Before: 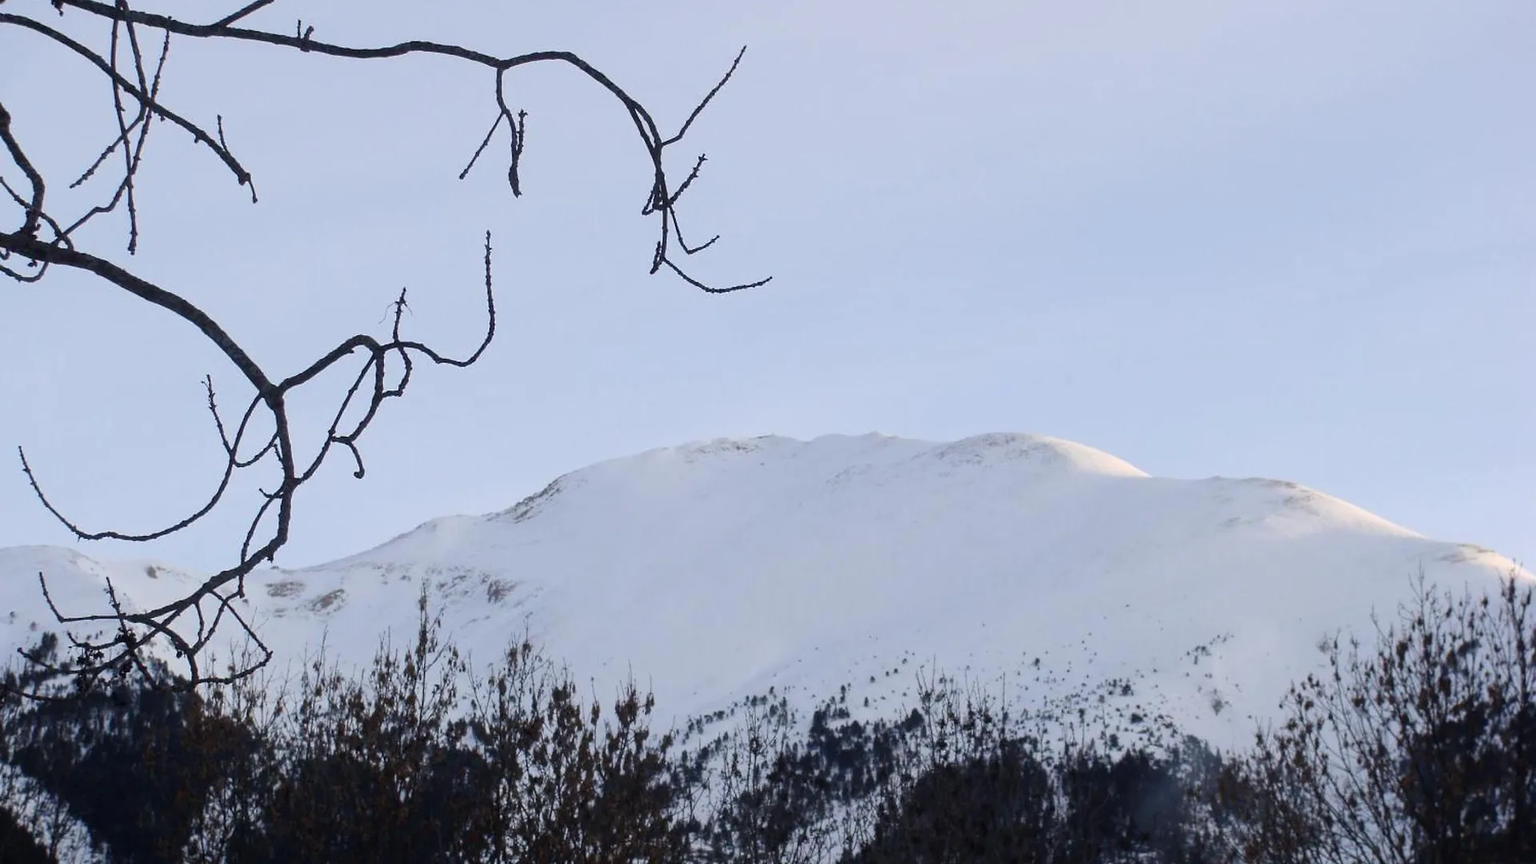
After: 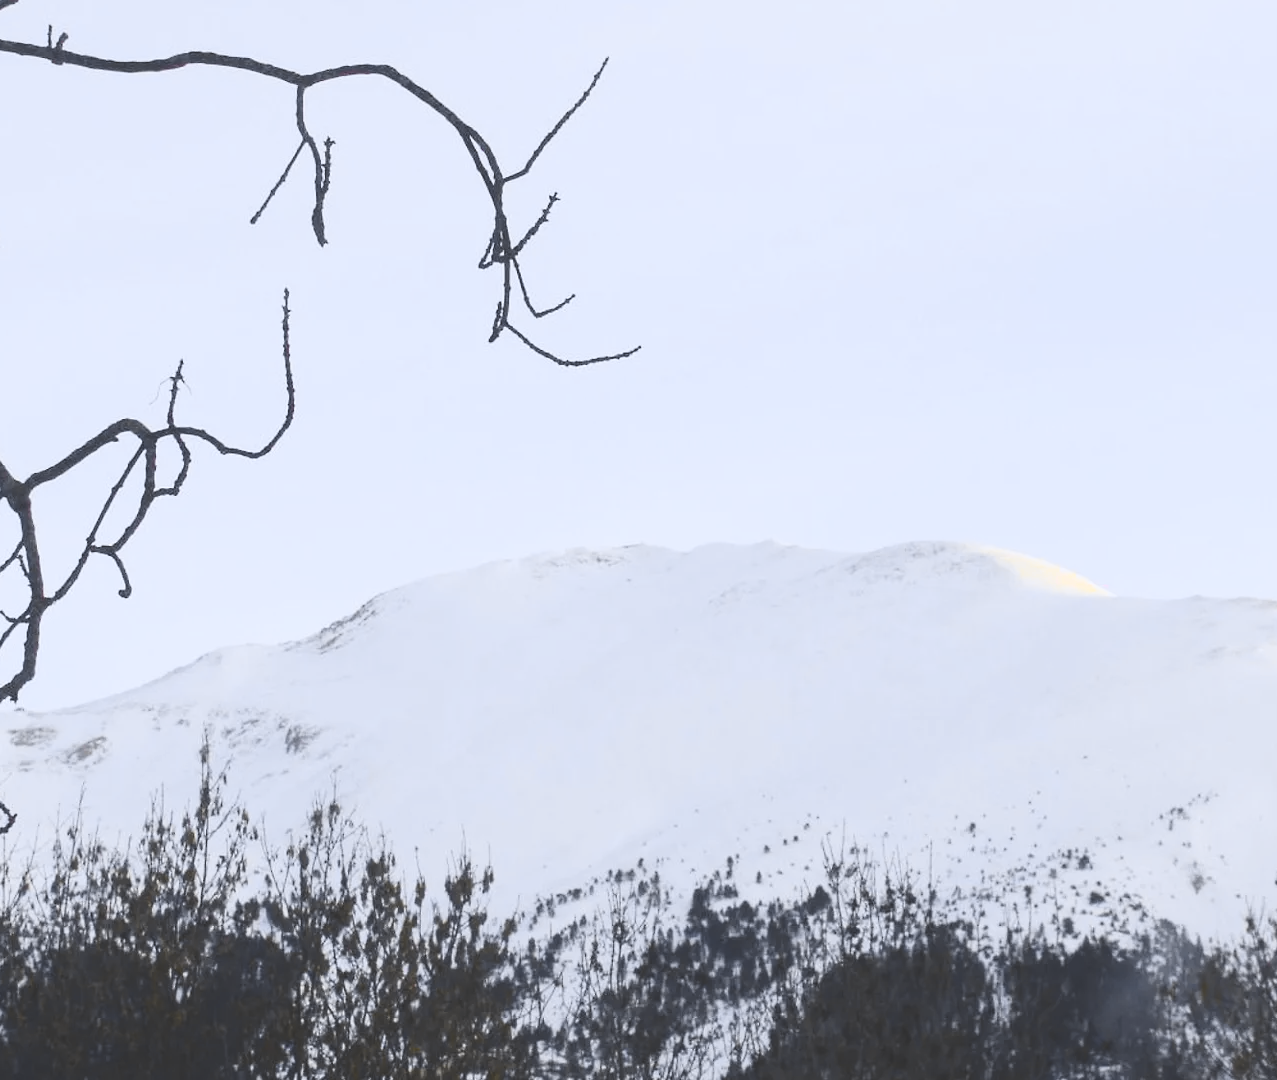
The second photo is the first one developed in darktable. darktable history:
tone curve: curves: ch0 [(0, 0.017) (0.259, 0.344) (0.593, 0.778) (0.786, 0.931) (1, 0.999)]; ch1 [(0, 0) (0.405, 0.387) (0.442, 0.47) (0.492, 0.5) (0.511, 0.503) (0.548, 0.596) (0.7, 0.795) (1, 1)]; ch2 [(0, 0) (0.411, 0.433) (0.5, 0.504) (0.535, 0.581) (1, 1)], color space Lab, independent channels, preserve colors none
crop: left 16.899%, right 16.556%
color balance: lift [1.01, 1, 1, 1], gamma [1.097, 1, 1, 1], gain [0.85, 1, 1, 1]
